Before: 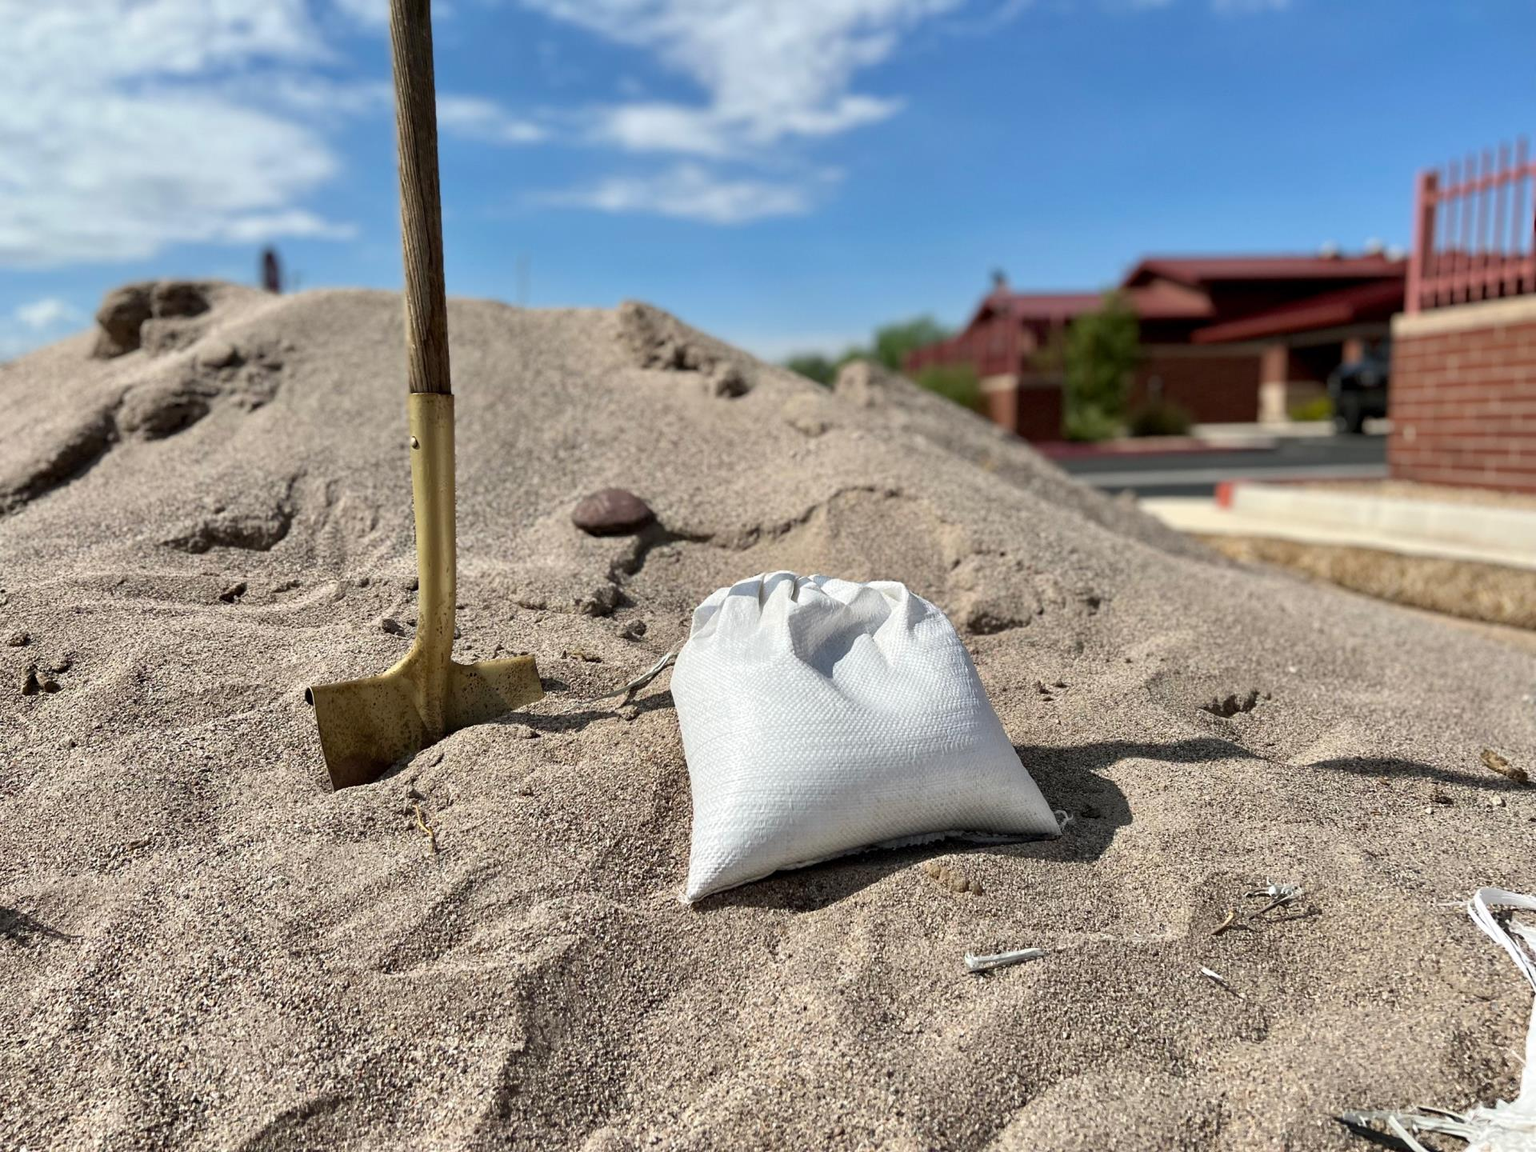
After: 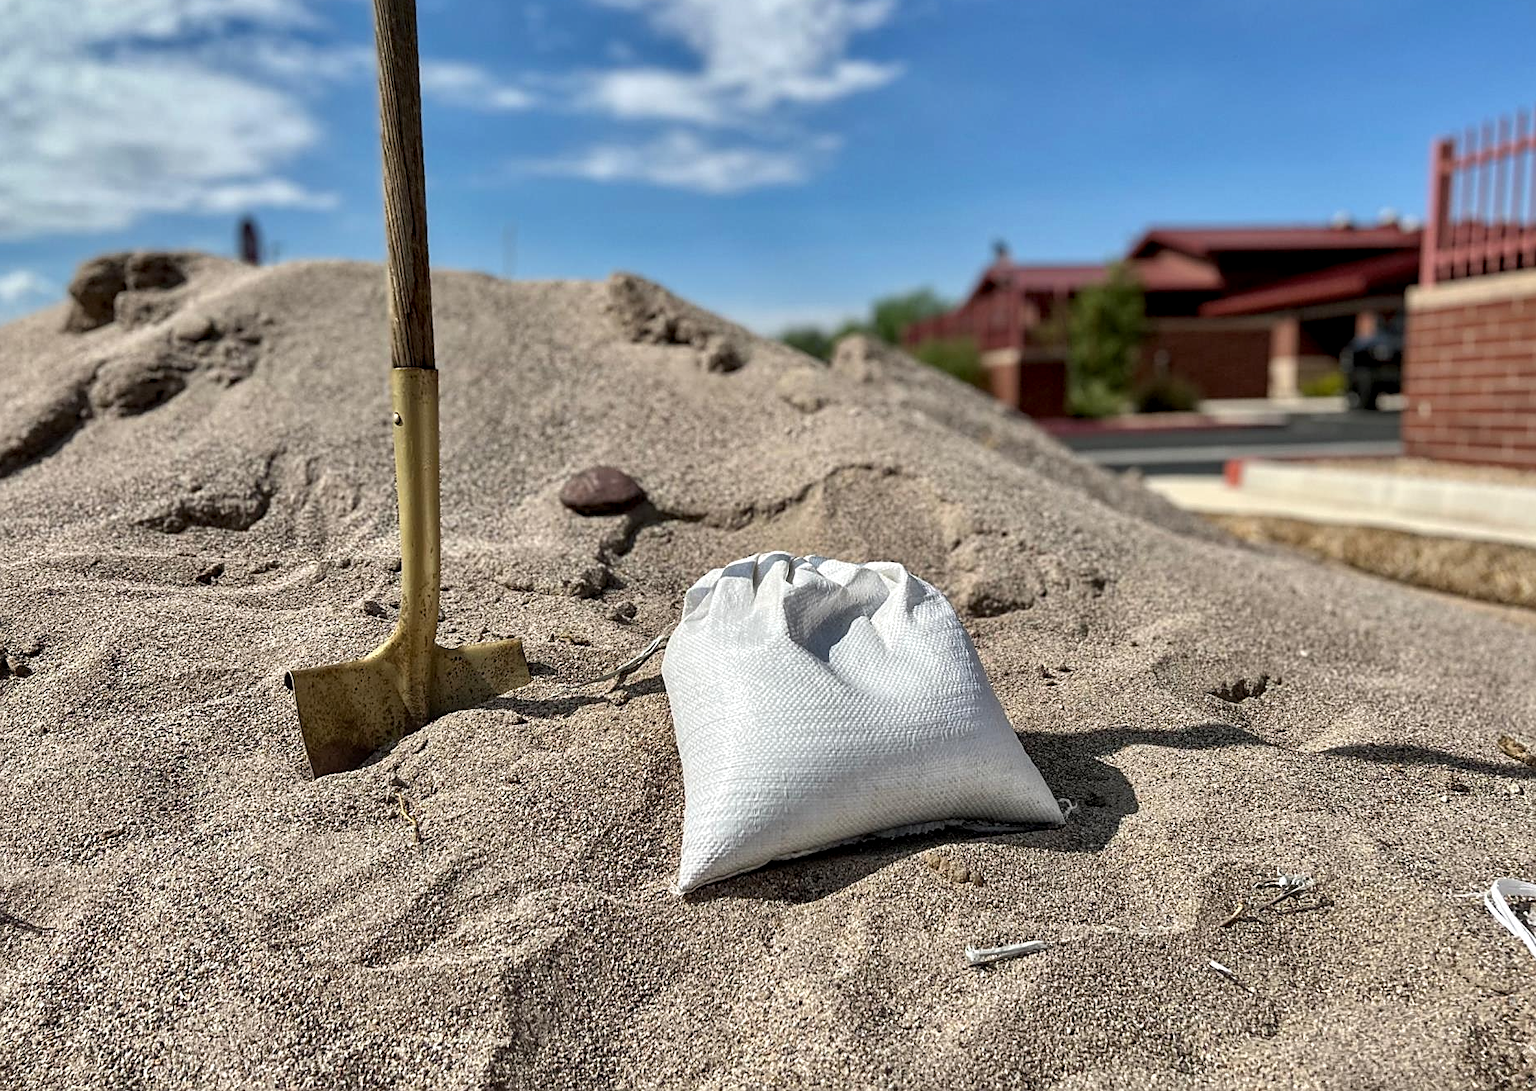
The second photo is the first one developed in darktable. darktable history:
sharpen: on, module defaults
crop: left 1.964%, top 3.251%, right 1.122%, bottom 4.933%
shadows and highlights: soften with gaussian
local contrast: on, module defaults
